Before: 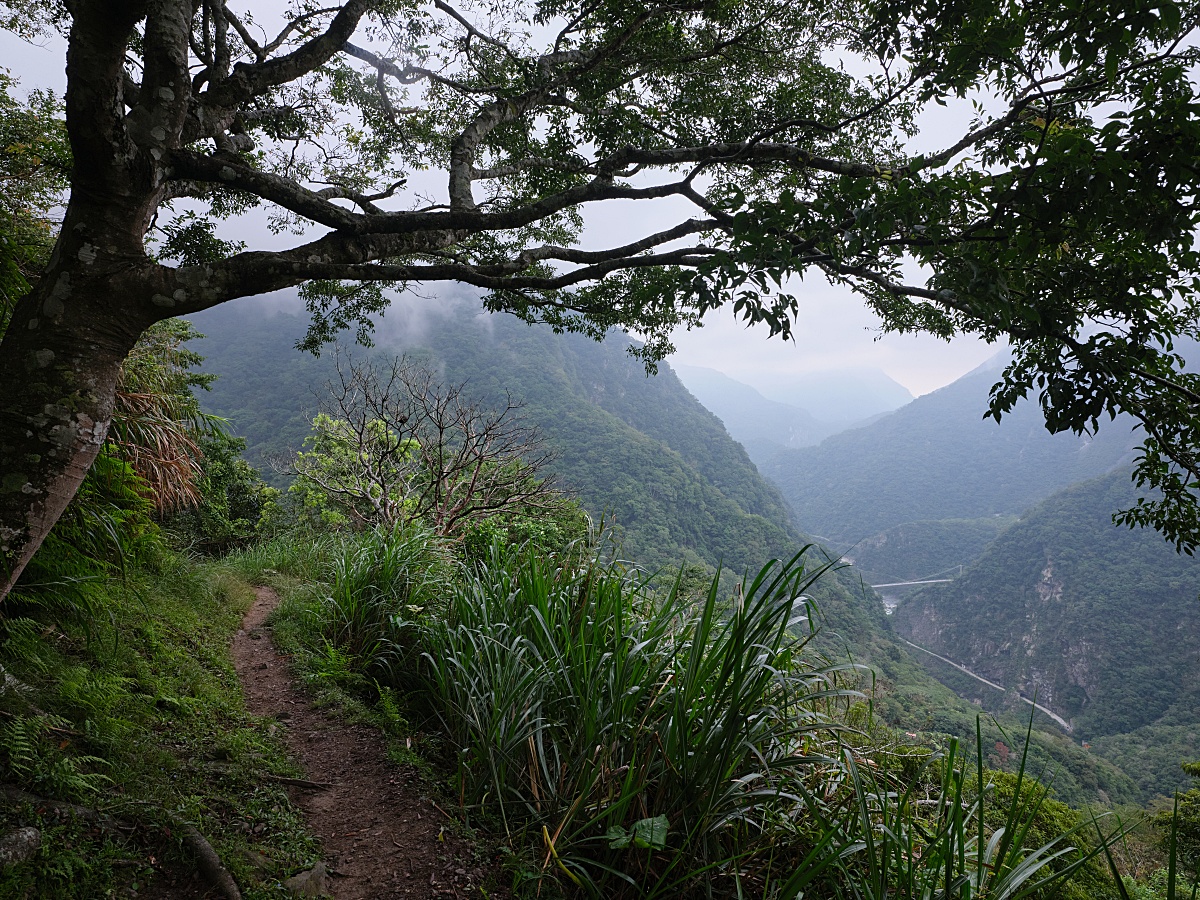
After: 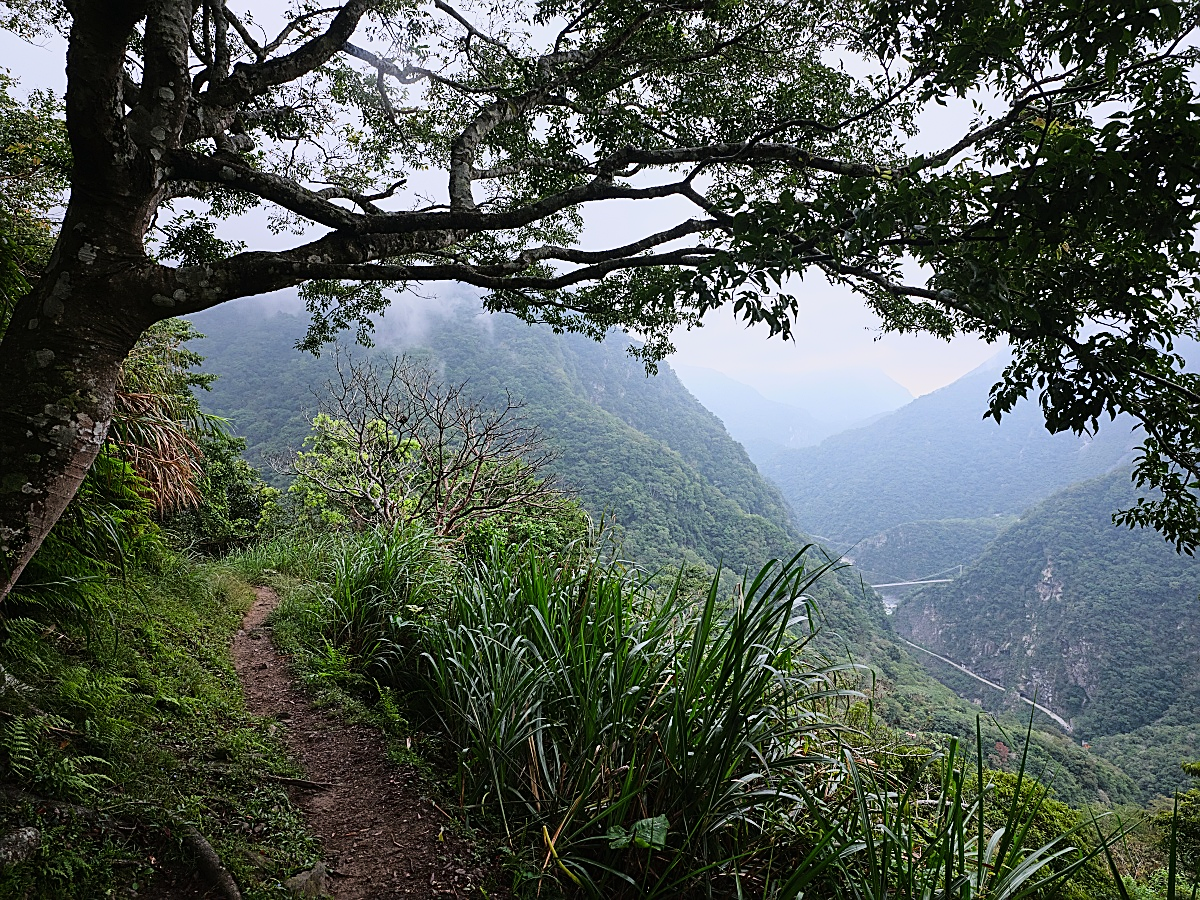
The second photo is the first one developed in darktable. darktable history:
tone curve: curves: ch0 [(0, 0.005) (0.103, 0.081) (0.196, 0.197) (0.391, 0.469) (0.491, 0.585) (0.638, 0.751) (0.822, 0.886) (0.997, 0.959)]; ch1 [(0, 0) (0.172, 0.123) (0.324, 0.253) (0.396, 0.388) (0.474, 0.479) (0.499, 0.498) (0.529, 0.528) (0.579, 0.614) (0.633, 0.677) (0.812, 0.856) (1, 1)]; ch2 [(0, 0) (0.411, 0.424) (0.459, 0.478) (0.5, 0.501) (0.517, 0.526) (0.553, 0.583) (0.609, 0.646) (0.708, 0.768) (0.839, 0.916) (1, 1)], color space Lab, linked channels, preserve colors none
sharpen: on, module defaults
